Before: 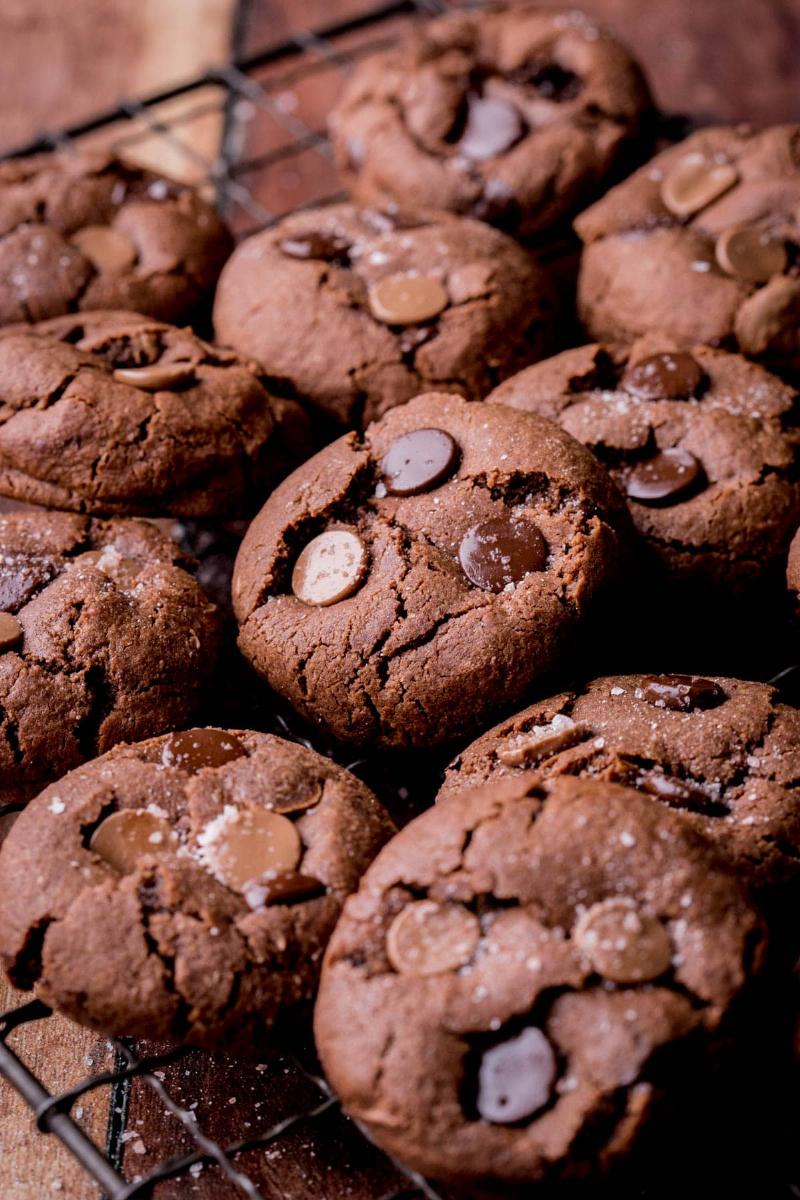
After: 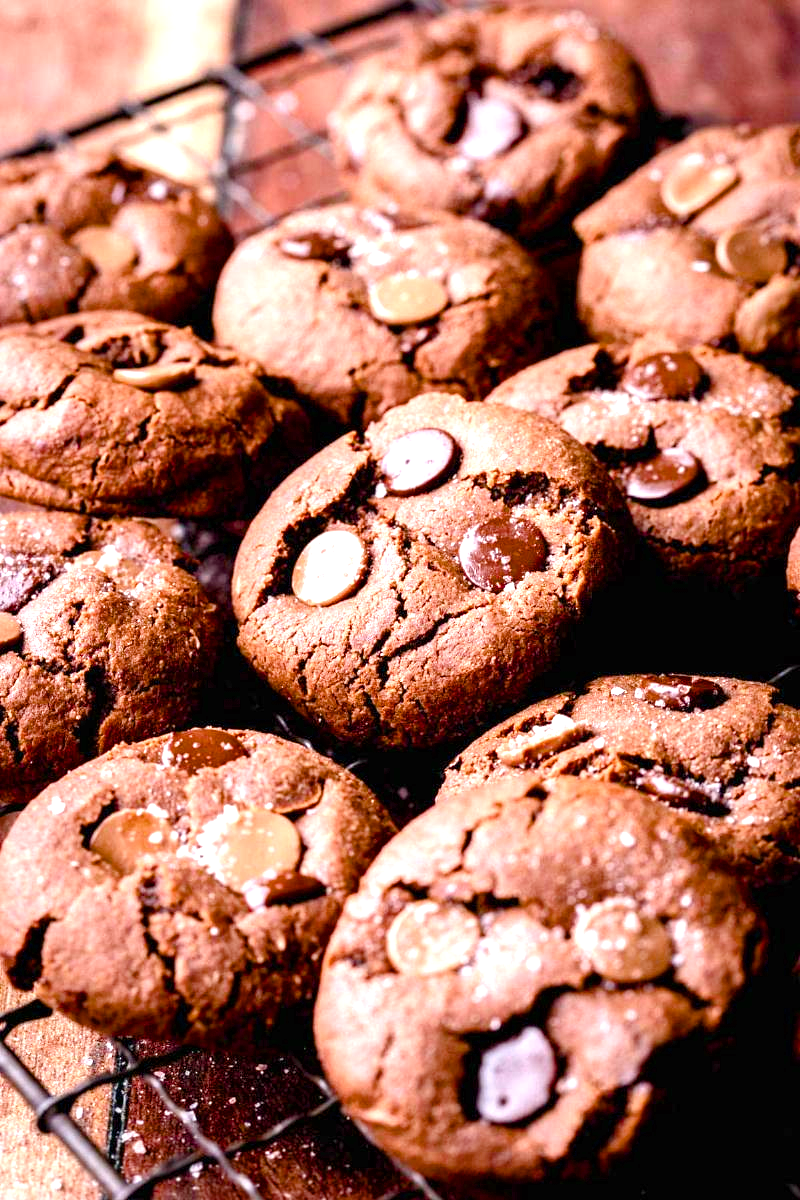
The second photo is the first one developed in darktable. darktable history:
color balance rgb: perceptual saturation grading › global saturation 20%, perceptual saturation grading › highlights -25%, perceptual saturation grading › shadows 50%
exposure: exposure 1.5 EV, compensate highlight preservation false
